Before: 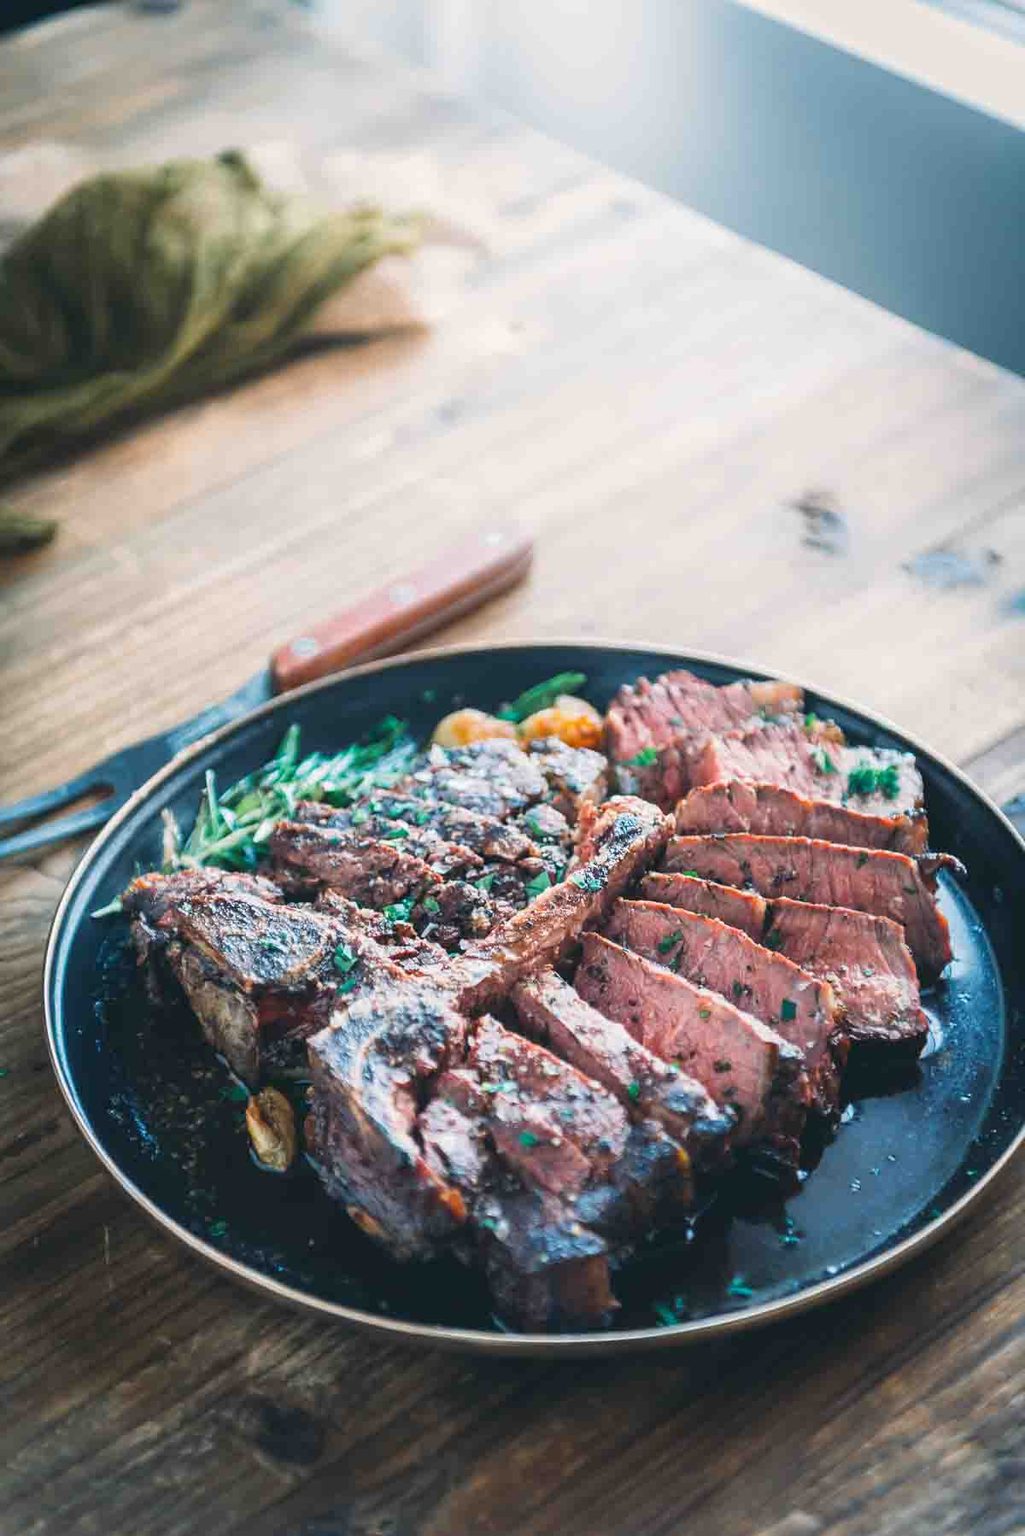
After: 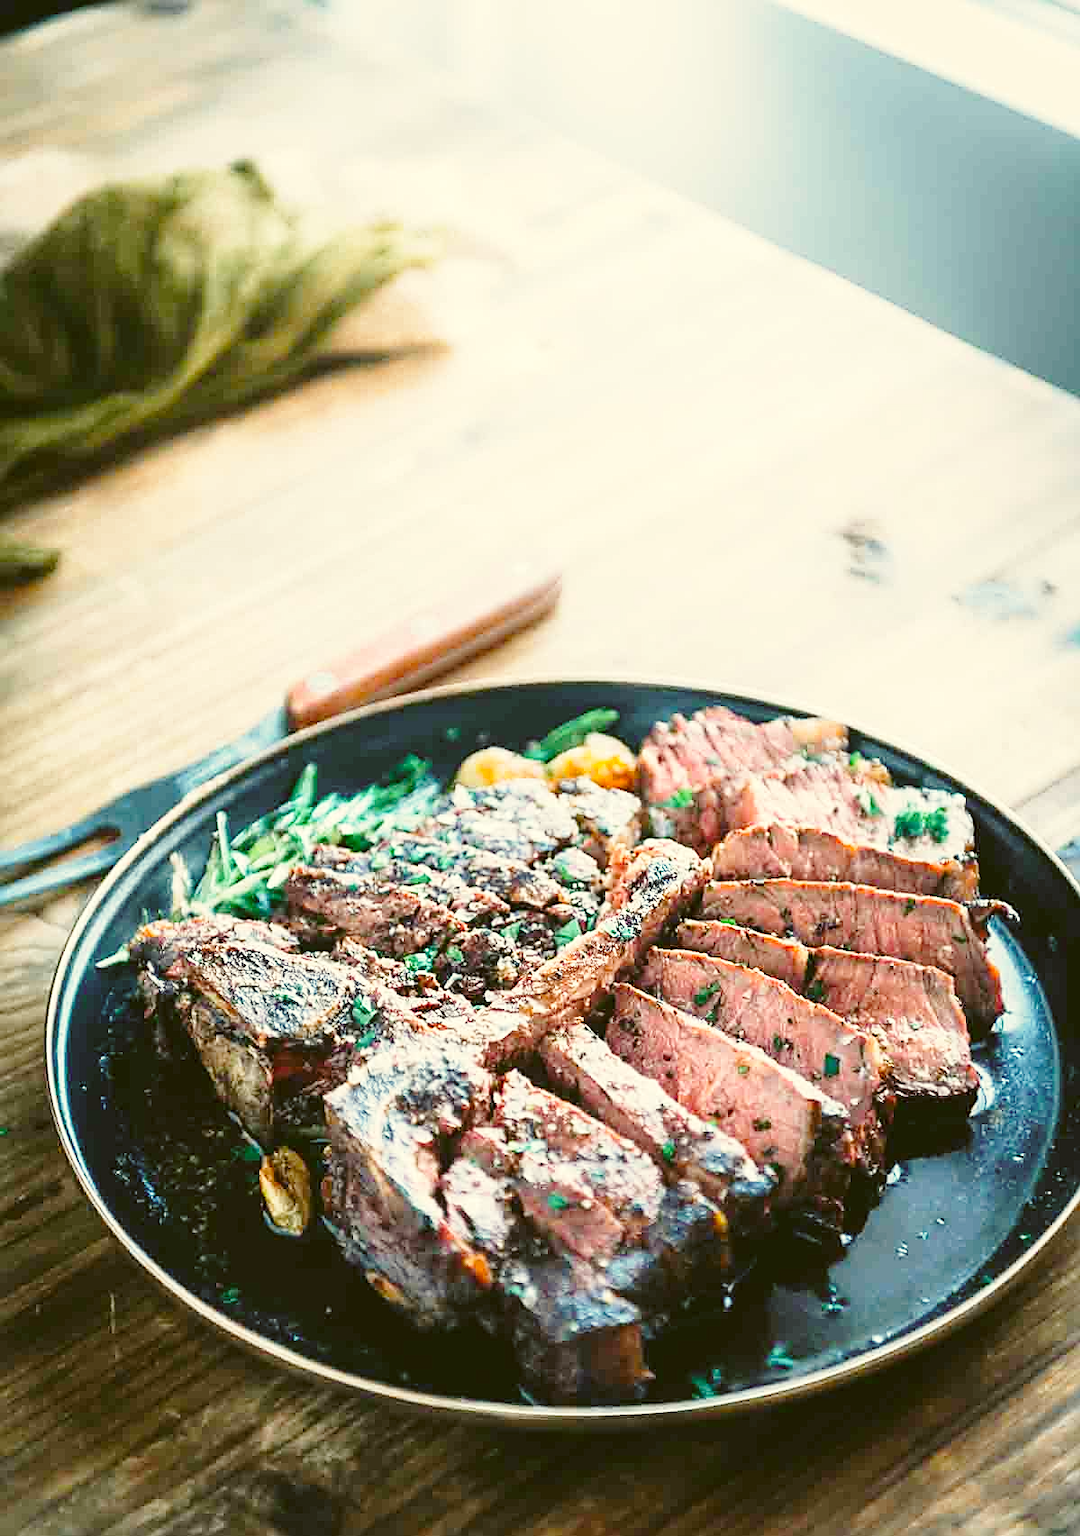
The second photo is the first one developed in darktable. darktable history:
color correction: highlights a* -1.33, highlights b* 10.17, shadows a* 0.918, shadows b* 19.14
crop and rotate: top 0.004%, bottom 5.162%
sharpen: amount 0.594
base curve: curves: ch0 [(0, 0) (0.028, 0.03) (0.121, 0.232) (0.46, 0.748) (0.859, 0.968) (1, 1)], preserve colors none
